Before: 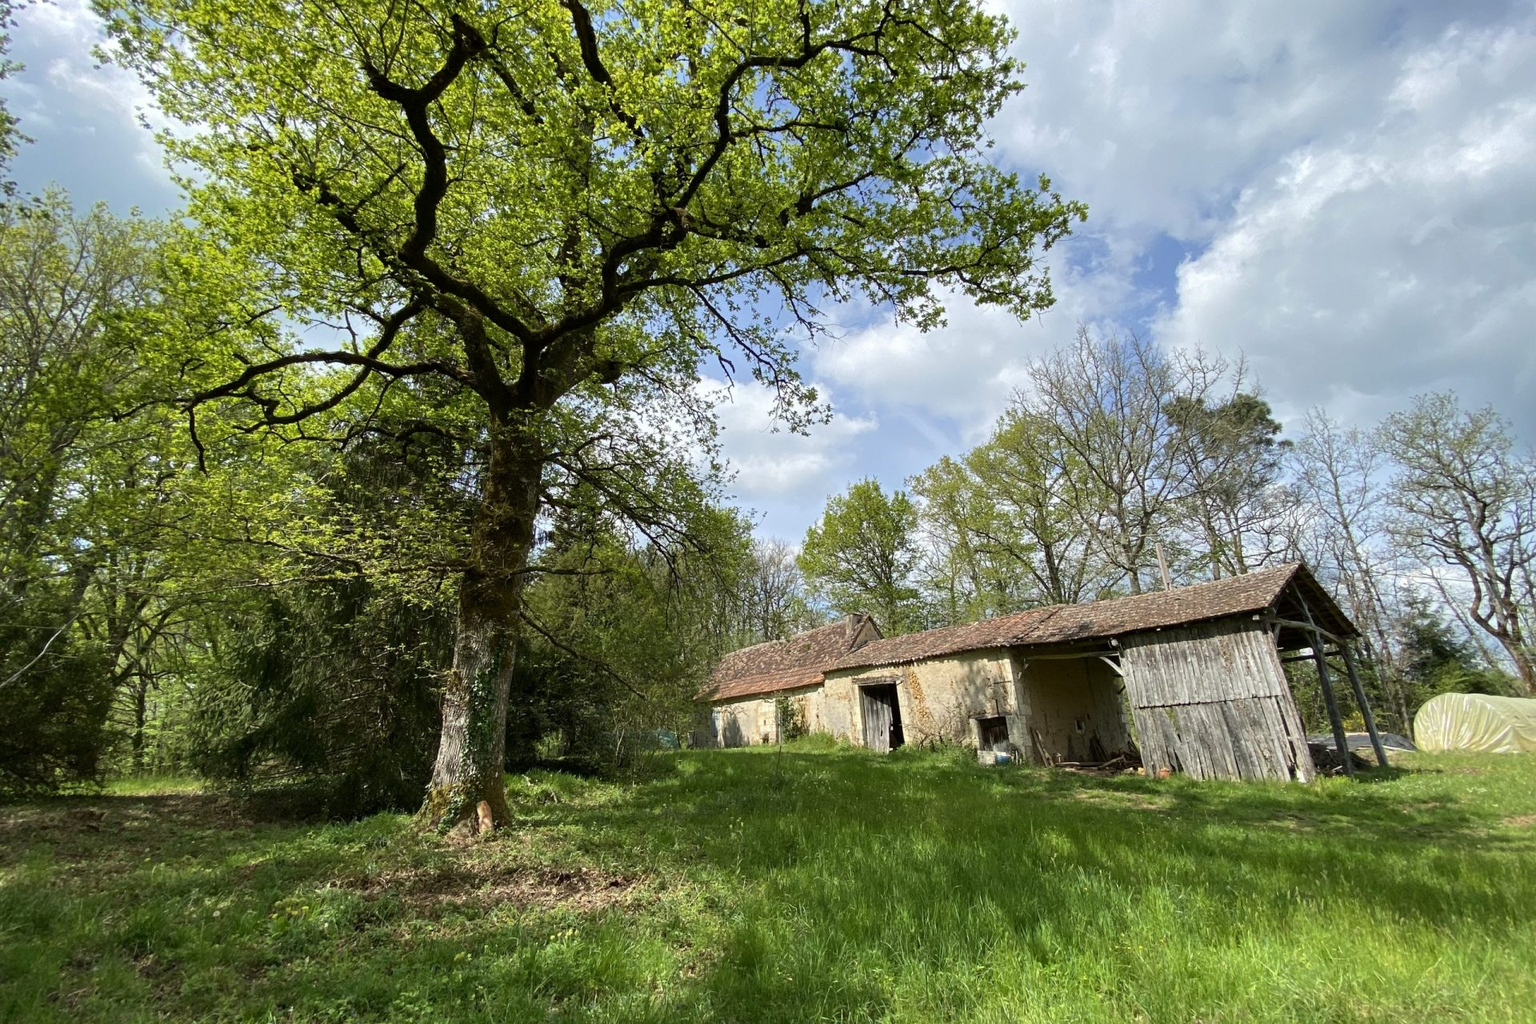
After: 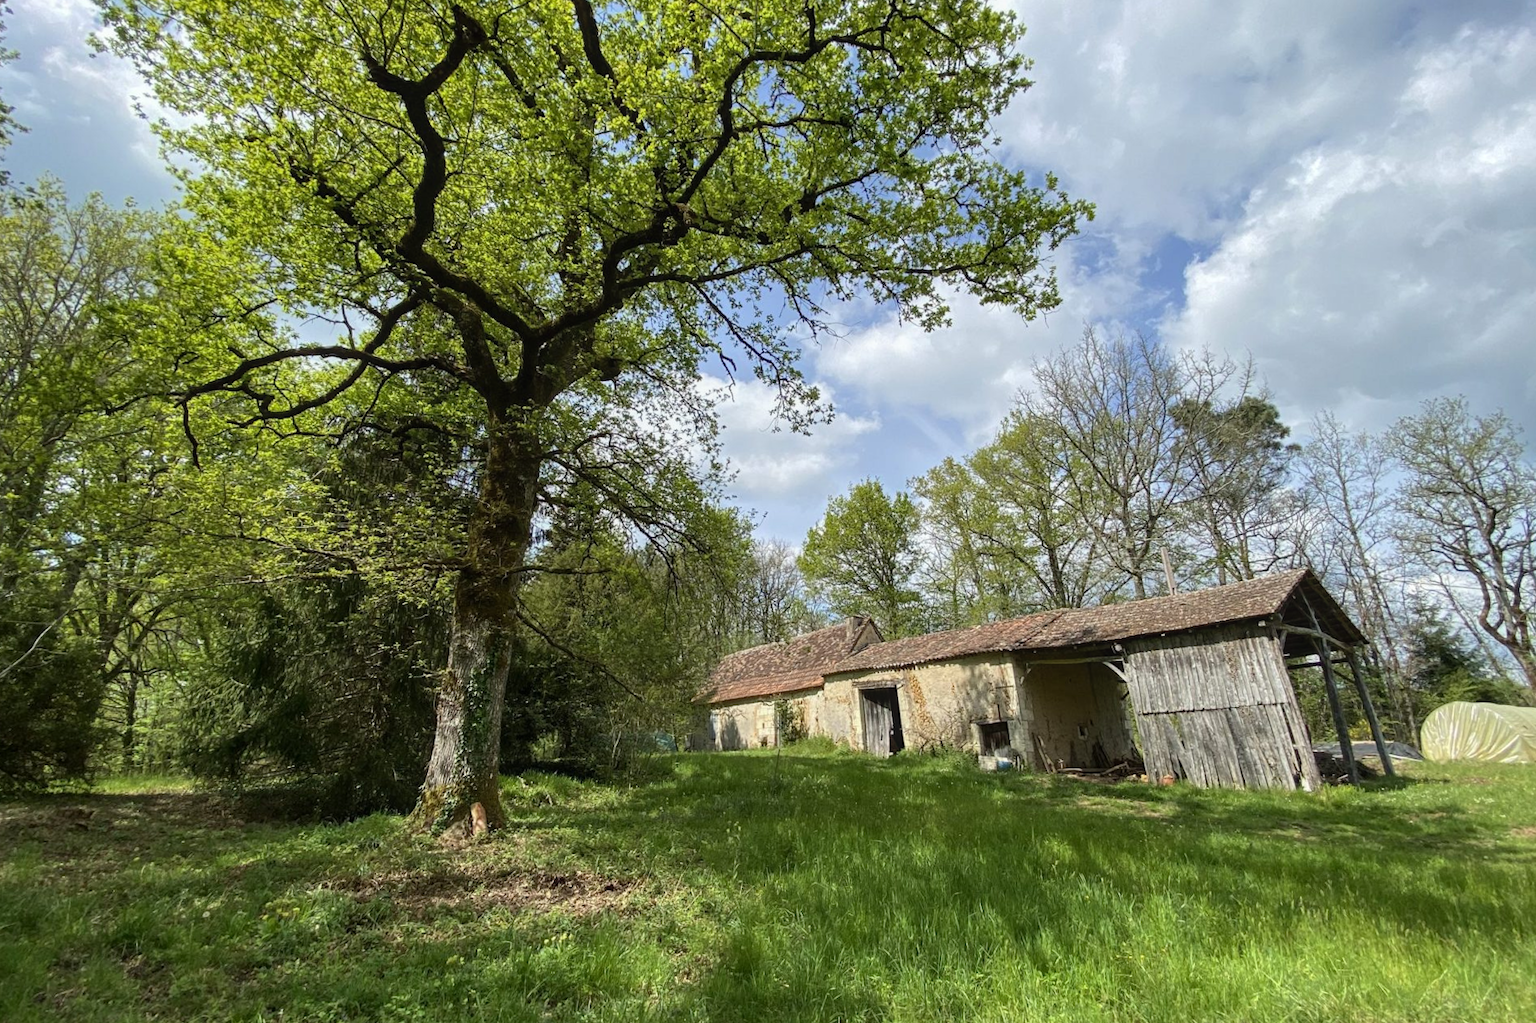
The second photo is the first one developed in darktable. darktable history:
crop and rotate: angle -0.5°
local contrast: detail 110%
